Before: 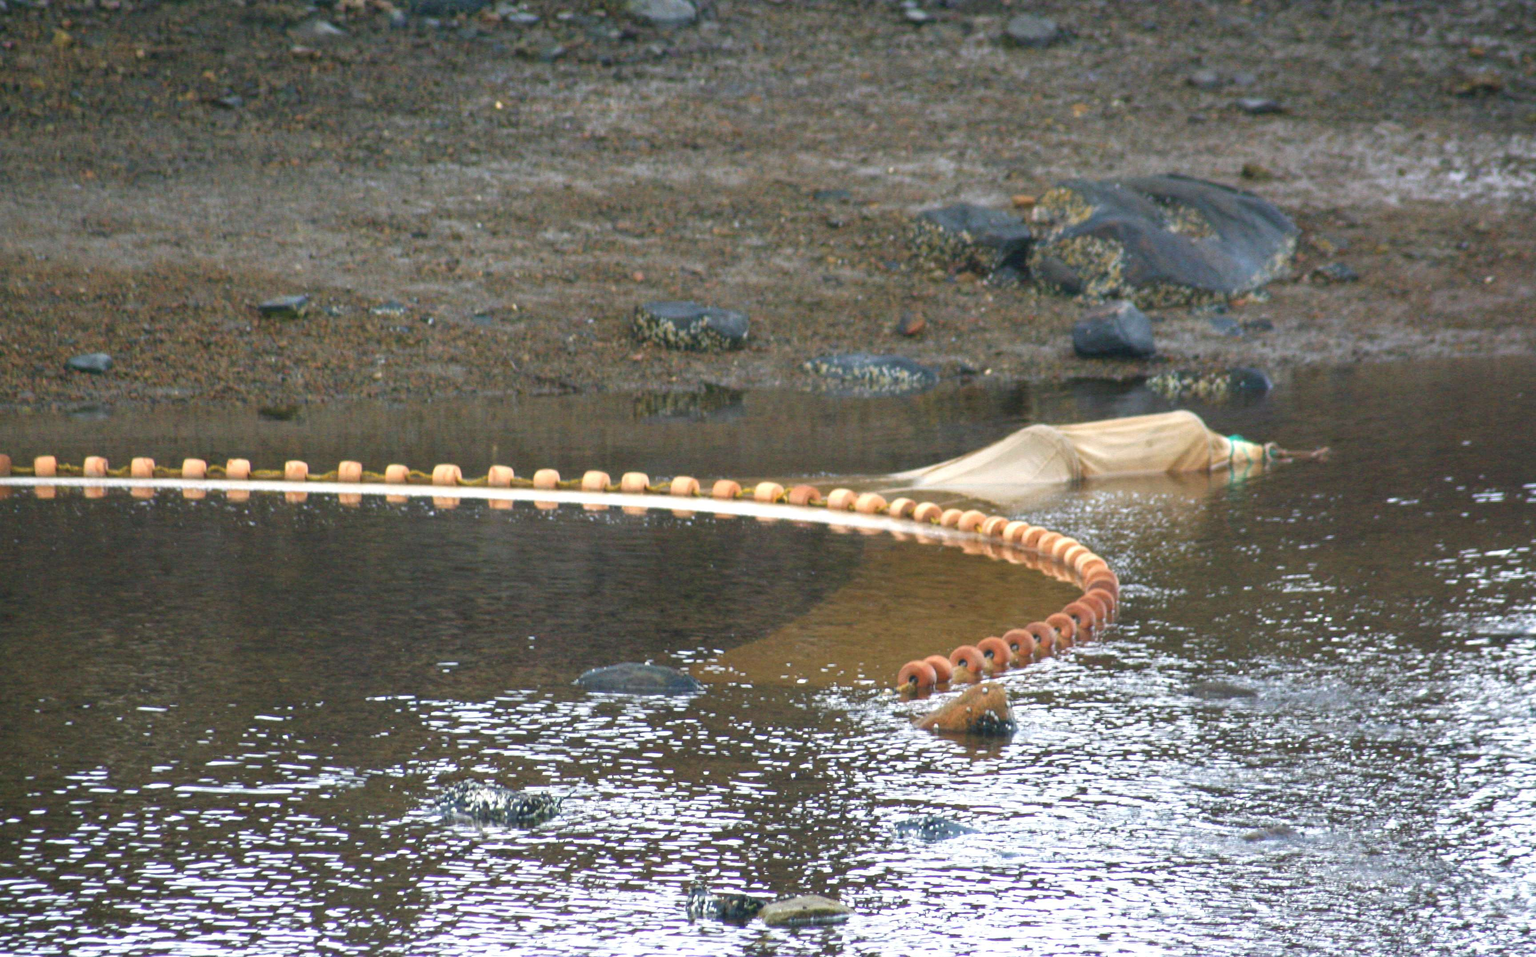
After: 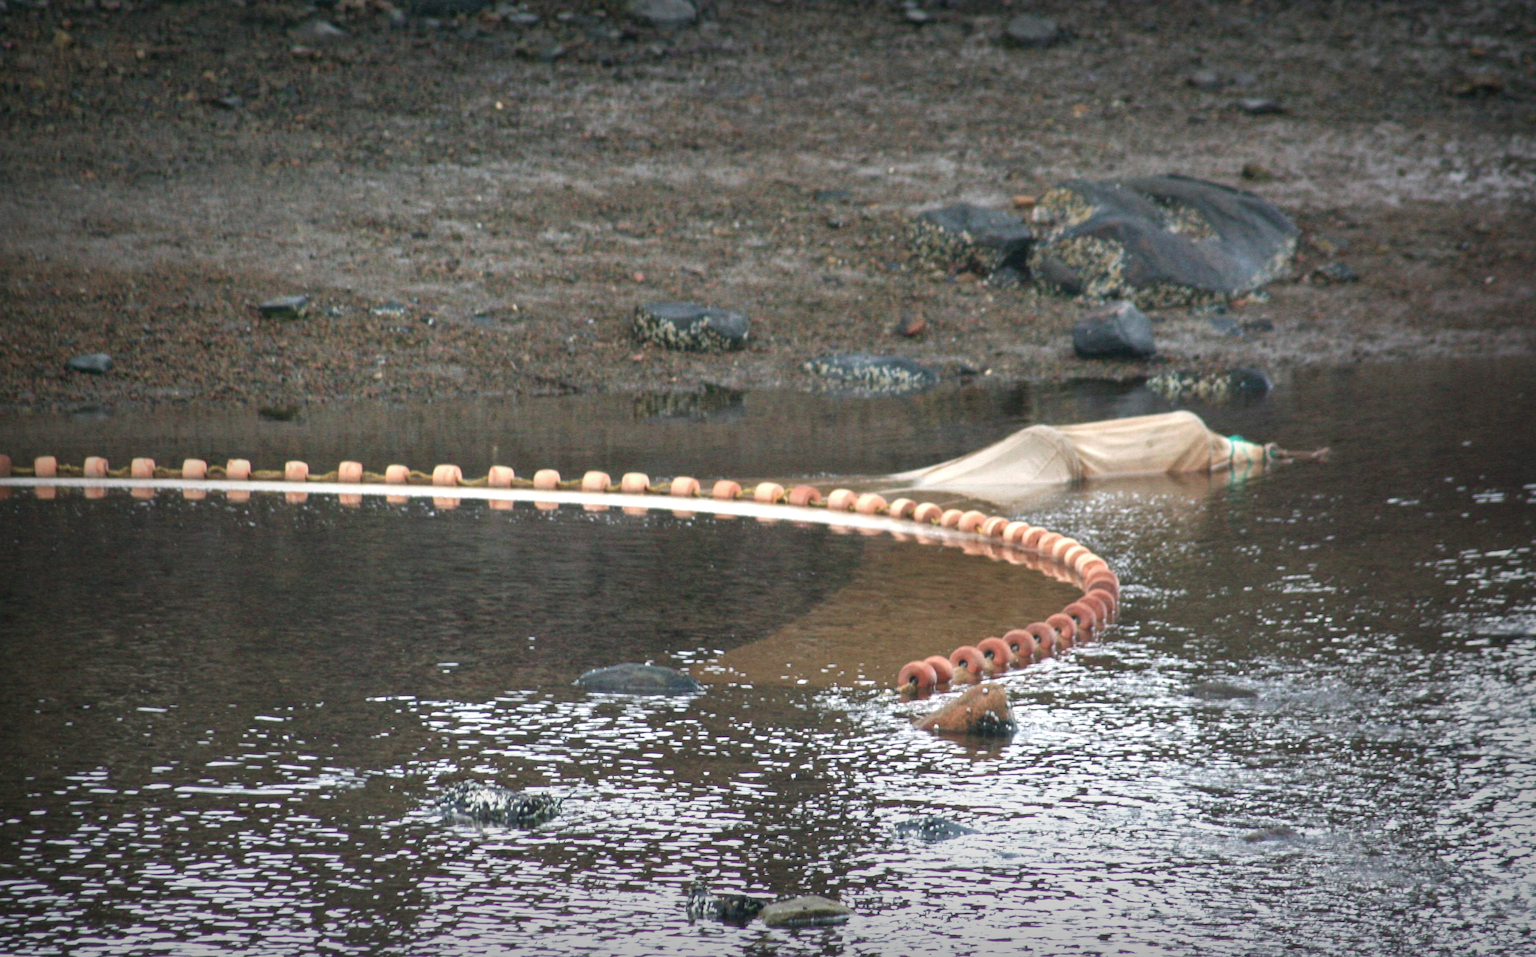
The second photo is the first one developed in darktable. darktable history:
local contrast: mode bilateral grid, contrast 20, coarseness 50, detail 120%, midtone range 0.2
vignetting: fall-off start 53.2%, brightness -0.594, saturation 0, automatic ratio true, width/height ratio 1.313, shape 0.22, unbound false
color contrast: blue-yellow contrast 0.7
color correction: saturation 0.98
